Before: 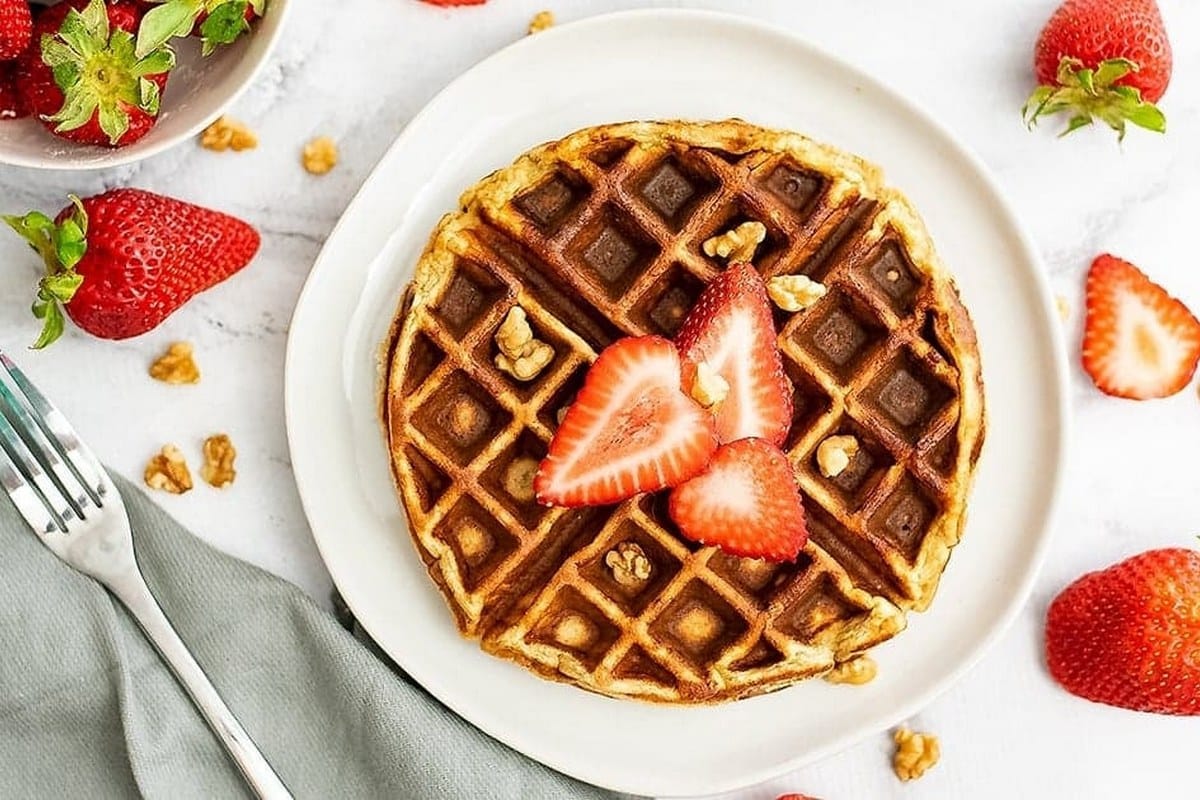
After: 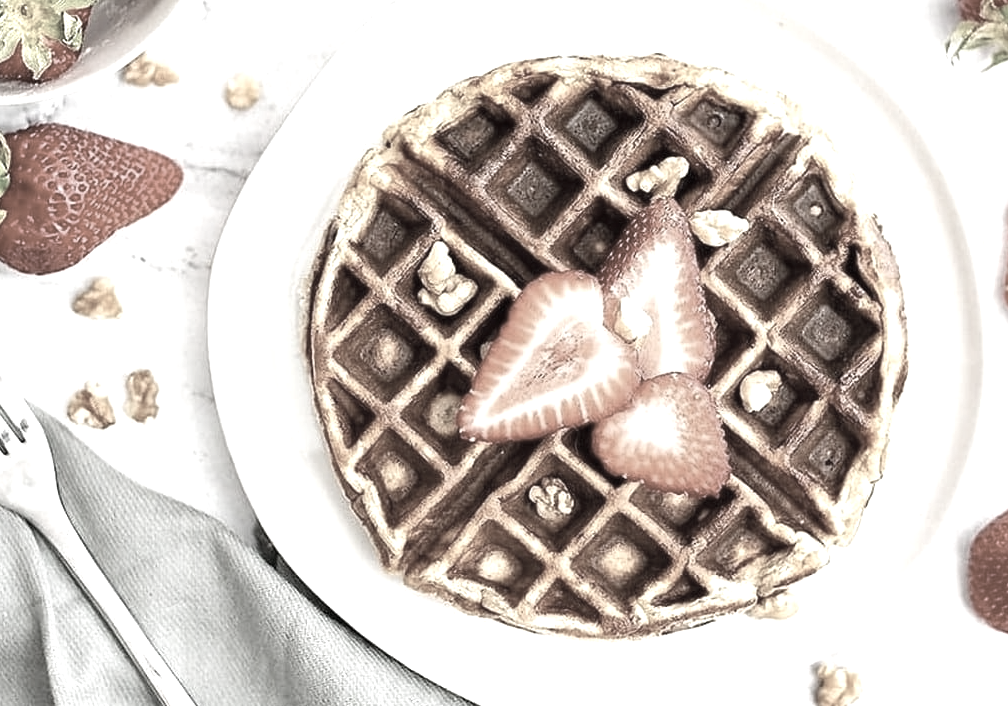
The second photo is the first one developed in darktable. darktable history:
crop: left 6.446%, top 8.188%, right 9.538%, bottom 3.548%
color correction: saturation 0.2
exposure: black level correction 0, exposure 0.7 EV, compensate exposure bias true, compensate highlight preservation false
